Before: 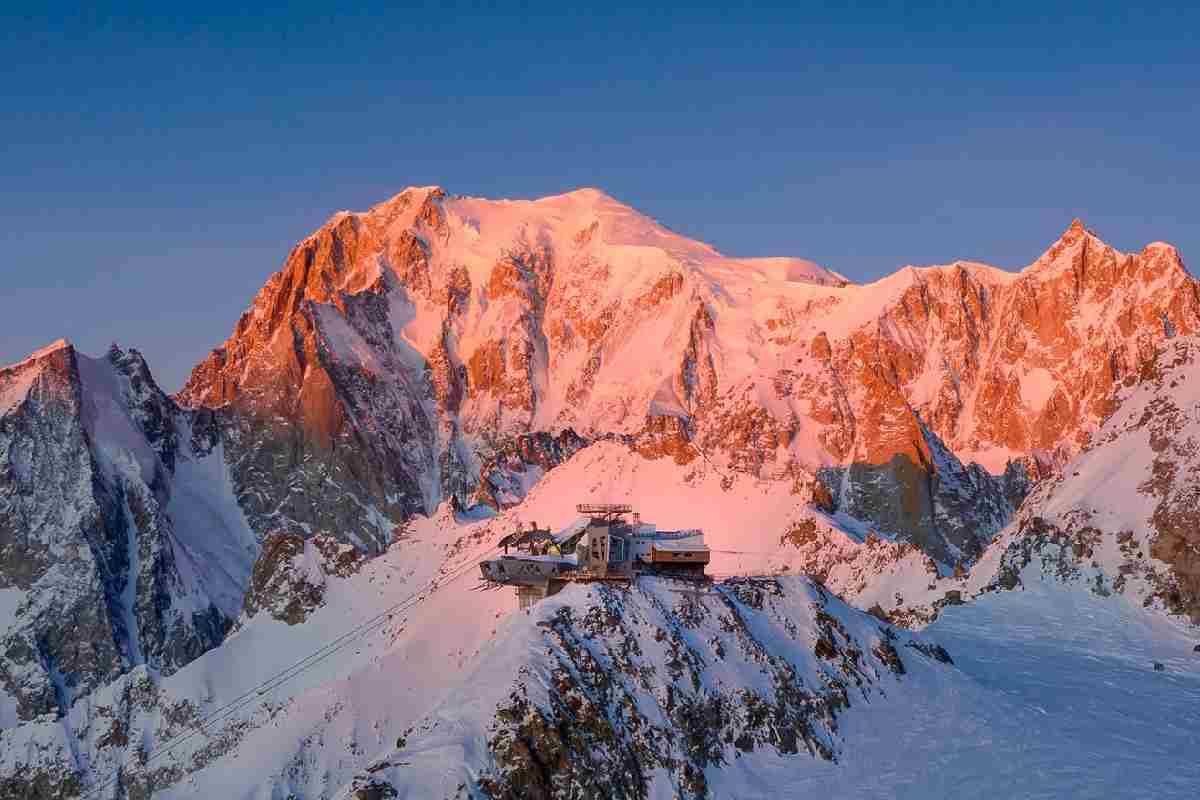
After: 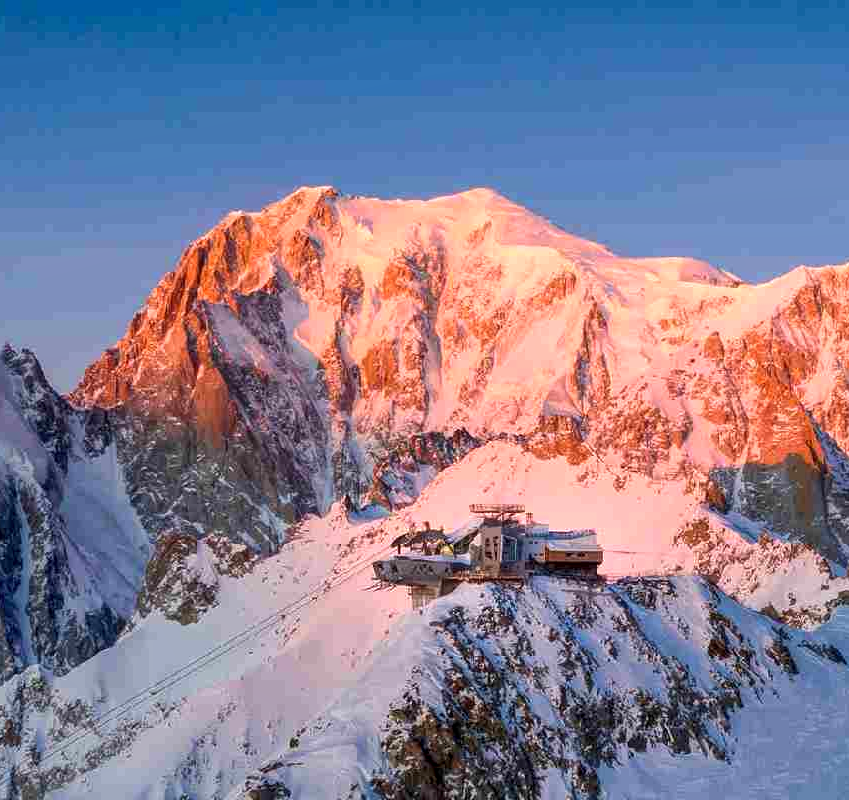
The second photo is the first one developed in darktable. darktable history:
exposure: black level correction 0, exposure 0.4 EV, compensate highlight preservation false
crop and rotate: left 8.962%, right 20.256%
local contrast: highlights 106%, shadows 100%, detail 131%, midtone range 0.2
